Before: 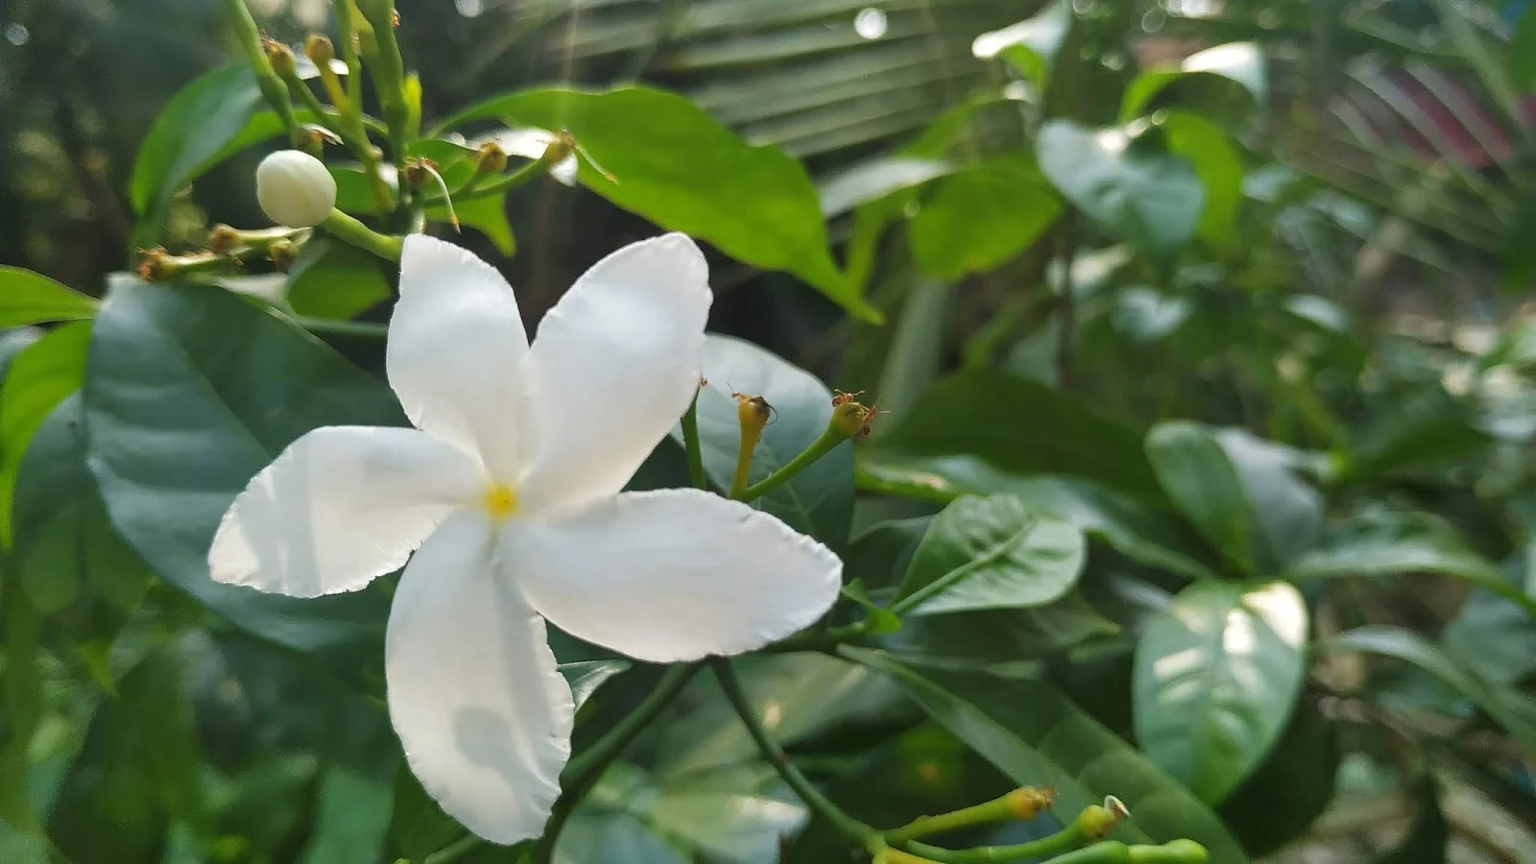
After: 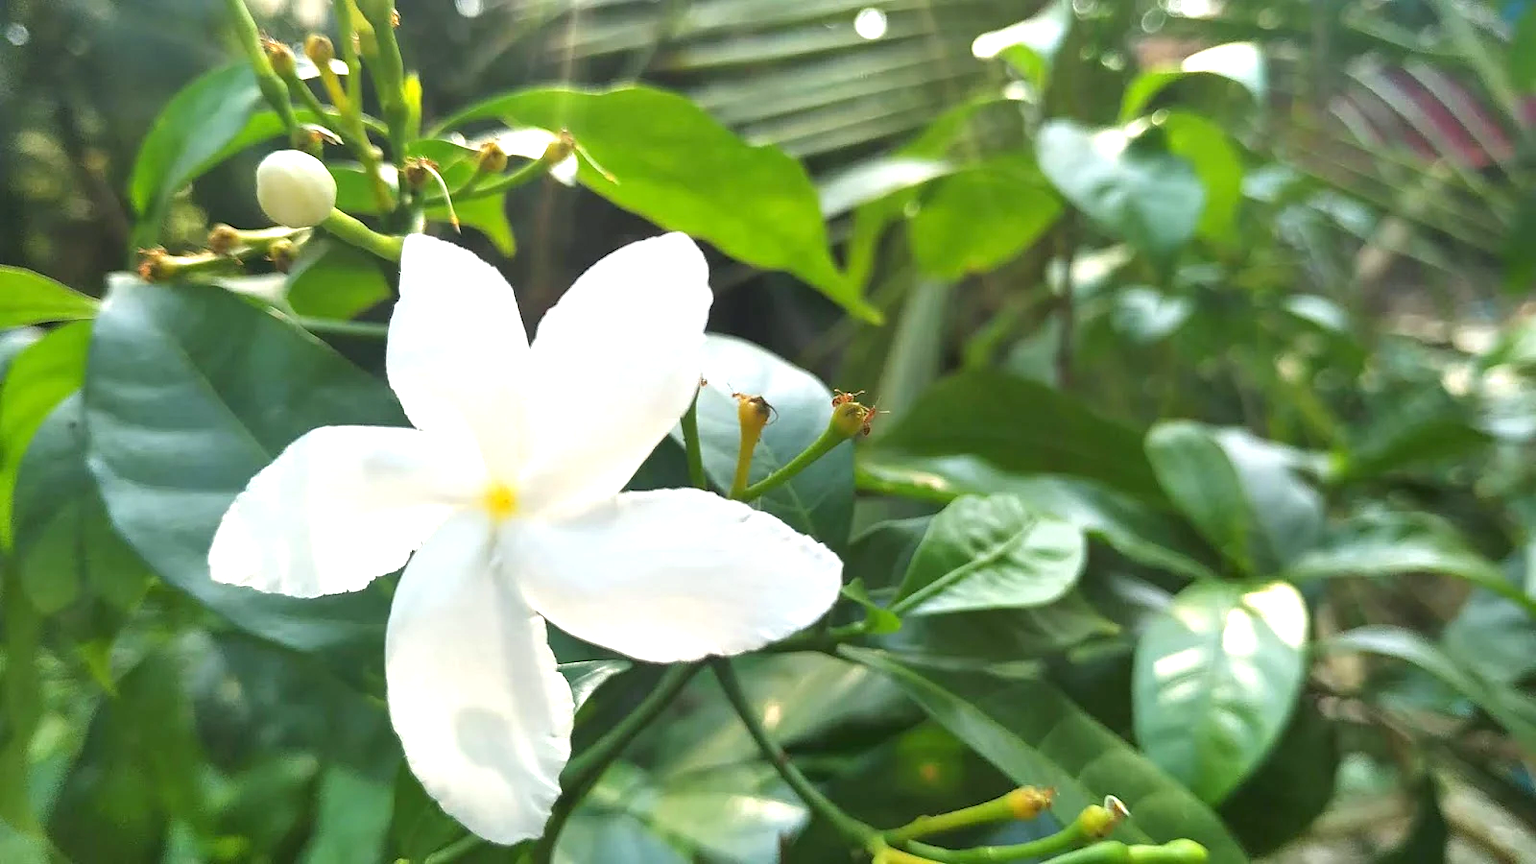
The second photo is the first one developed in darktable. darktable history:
exposure: black level correction 0.001, exposure 0.965 EV, compensate highlight preservation false
